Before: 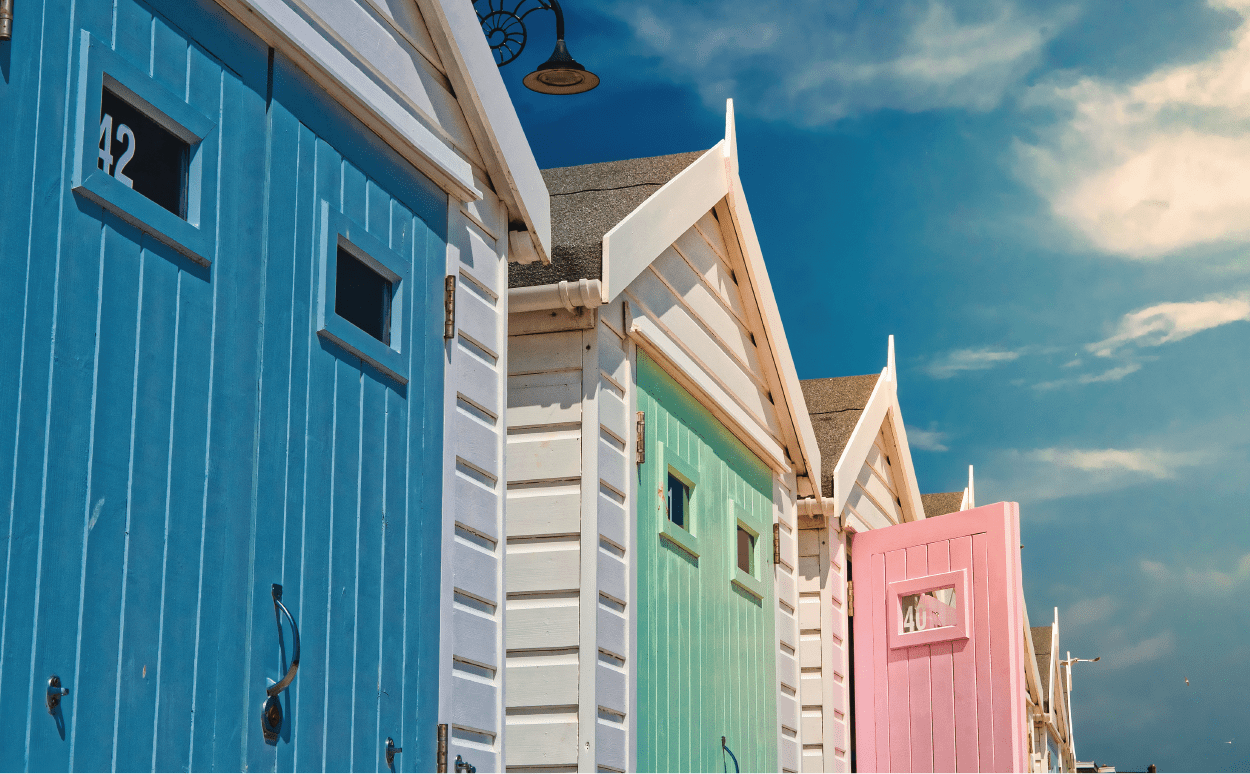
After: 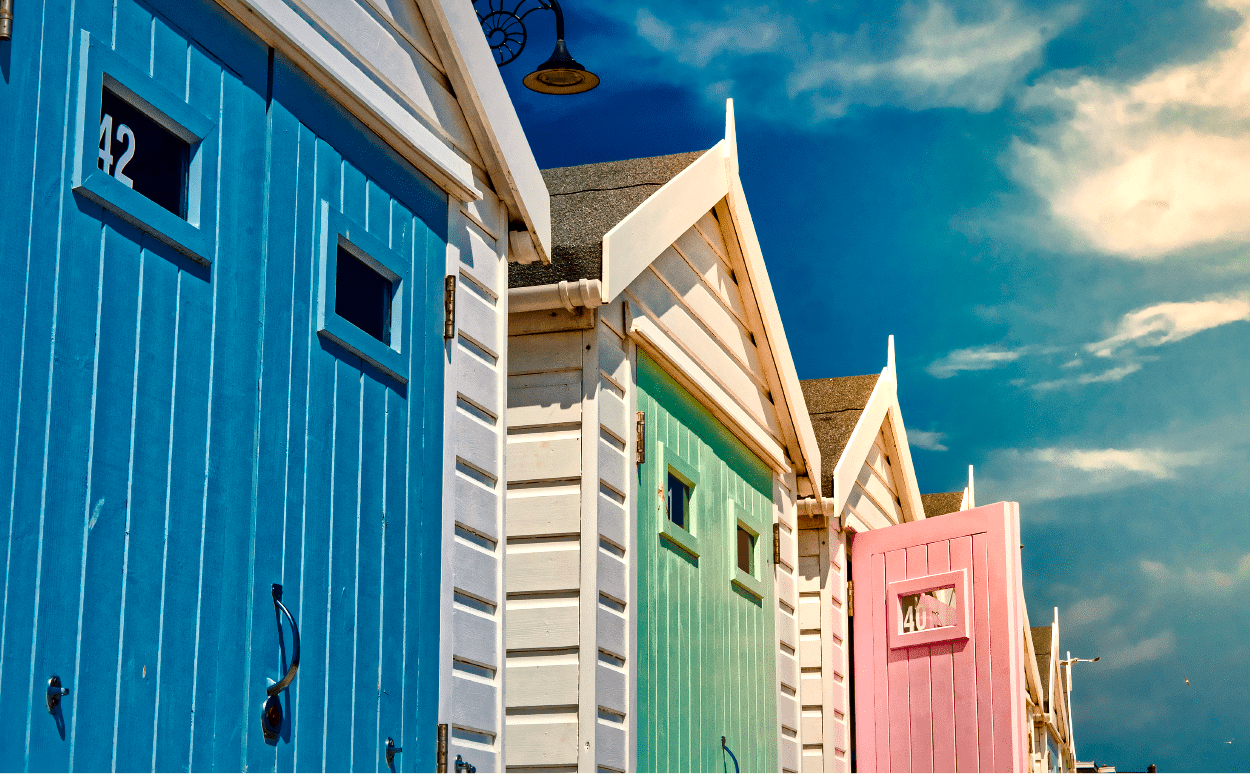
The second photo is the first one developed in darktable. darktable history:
local contrast: mode bilateral grid, contrast 70, coarseness 75, detail 180%, midtone range 0.2
color balance rgb: shadows lift › chroma 3%, shadows lift › hue 240.84°, highlights gain › chroma 3%, highlights gain › hue 73.2°, global offset › luminance -0.5%, perceptual saturation grading › global saturation 20%, perceptual saturation grading › highlights -25%, perceptual saturation grading › shadows 50%, global vibrance 25.26%
